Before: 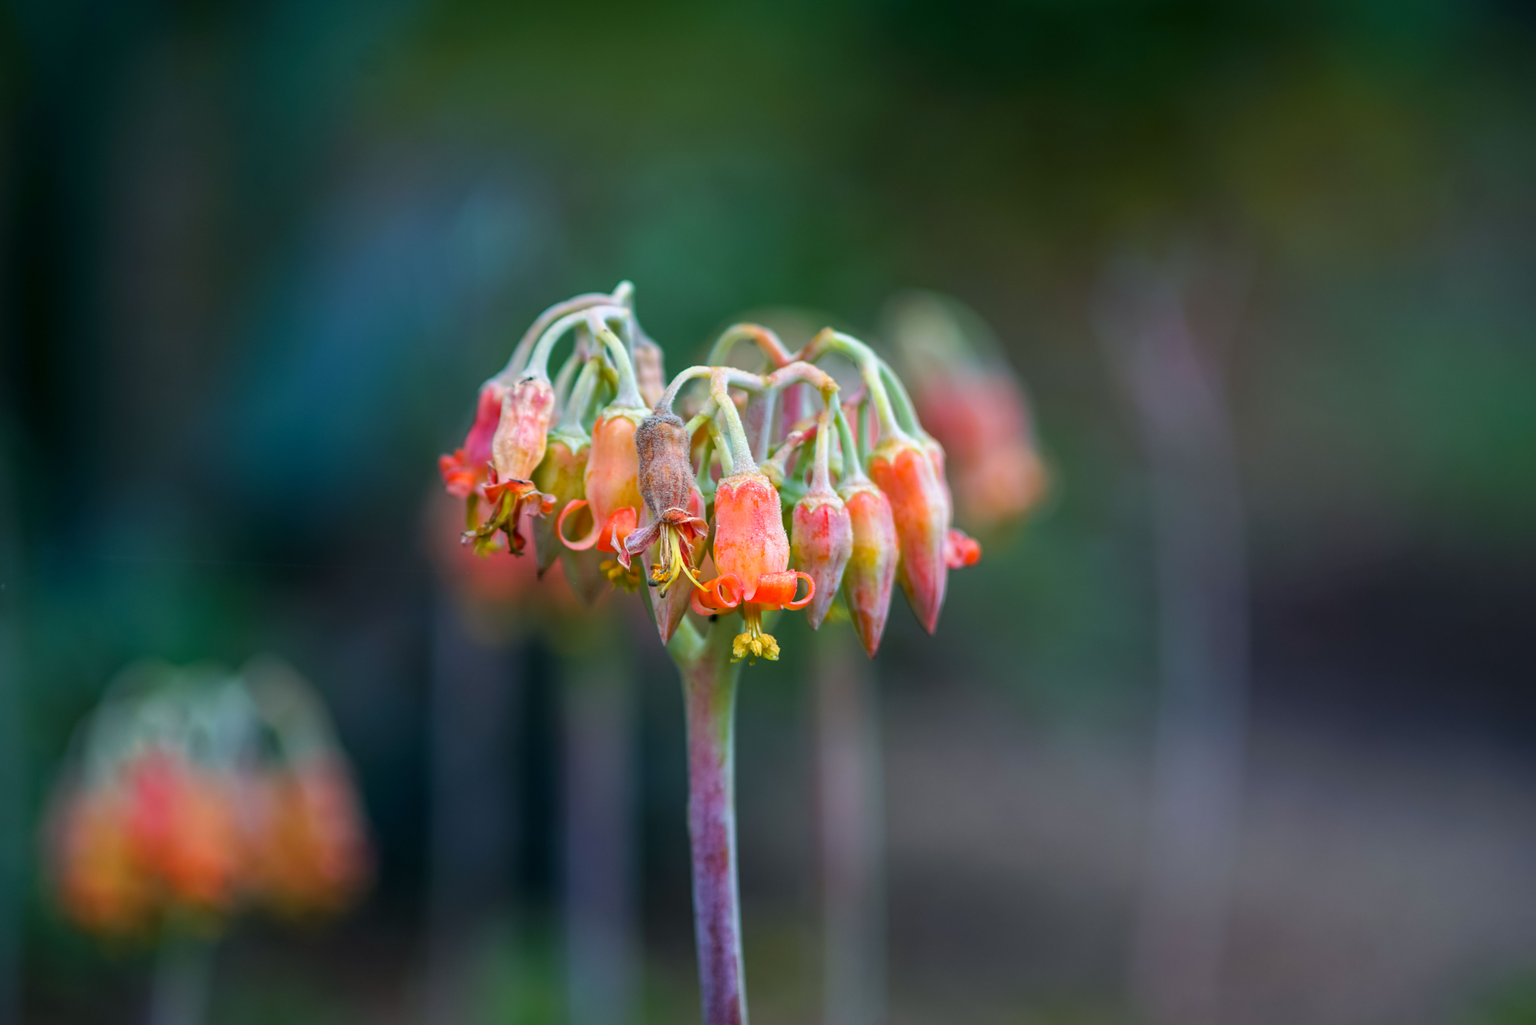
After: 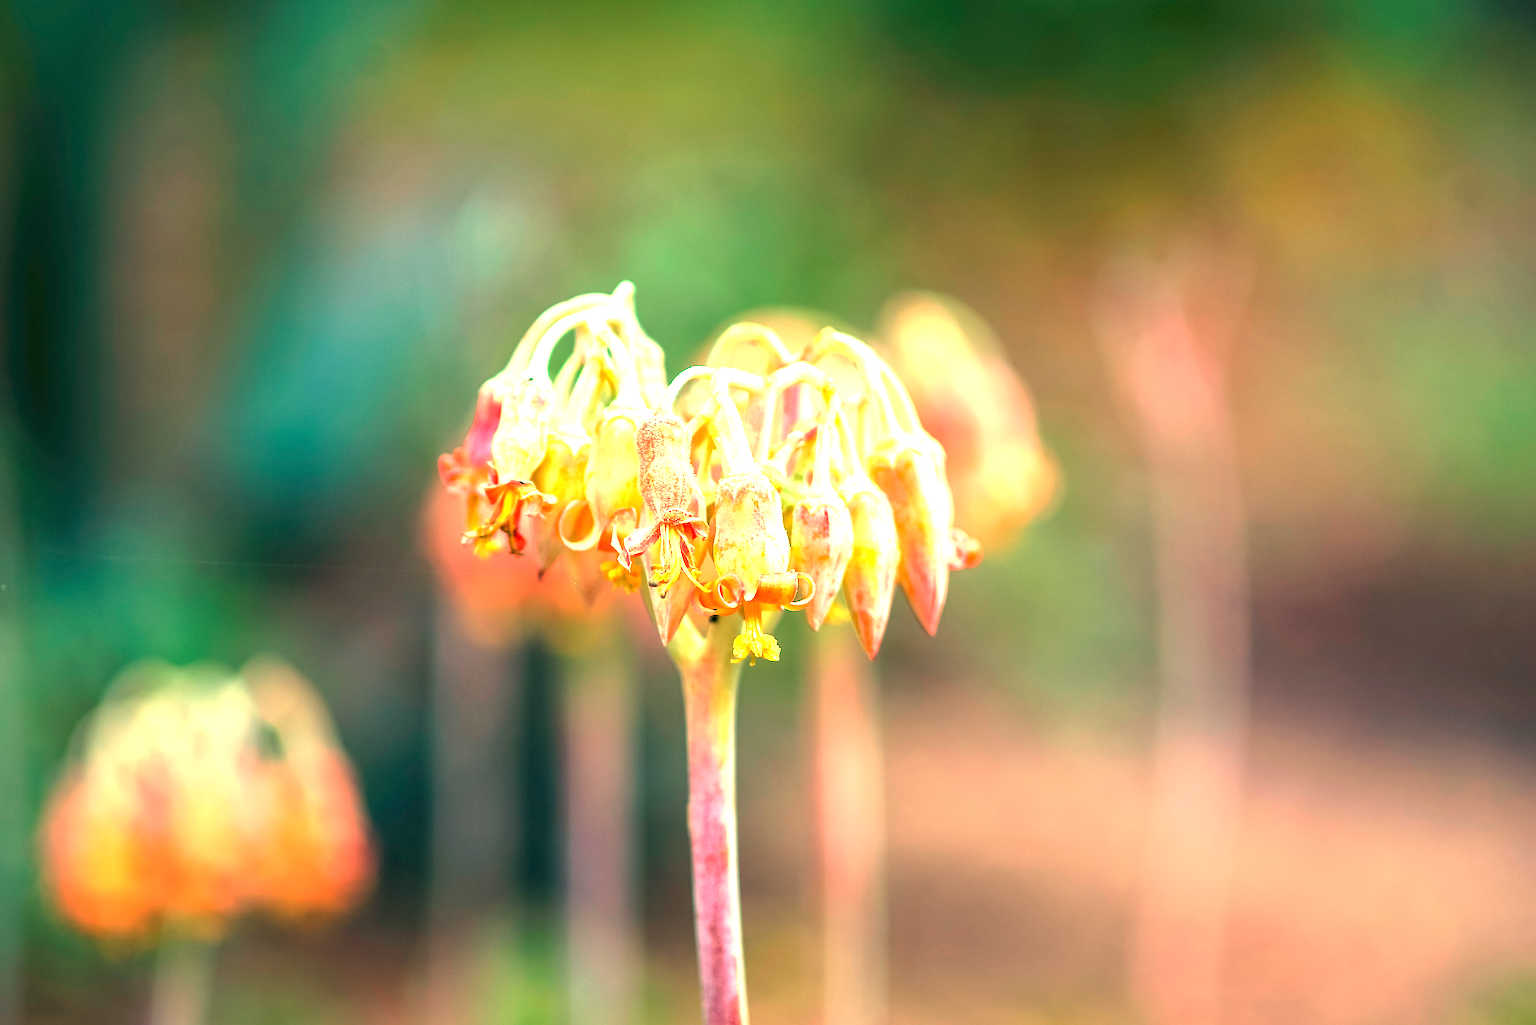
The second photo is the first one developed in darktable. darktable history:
sharpen: radius 1.685, amount 1.294
white balance: red 1.467, blue 0.684
exposure: black level correction 0, exposure 2.088 EV, compensate exposure bias true, compensate highlight preservation false
